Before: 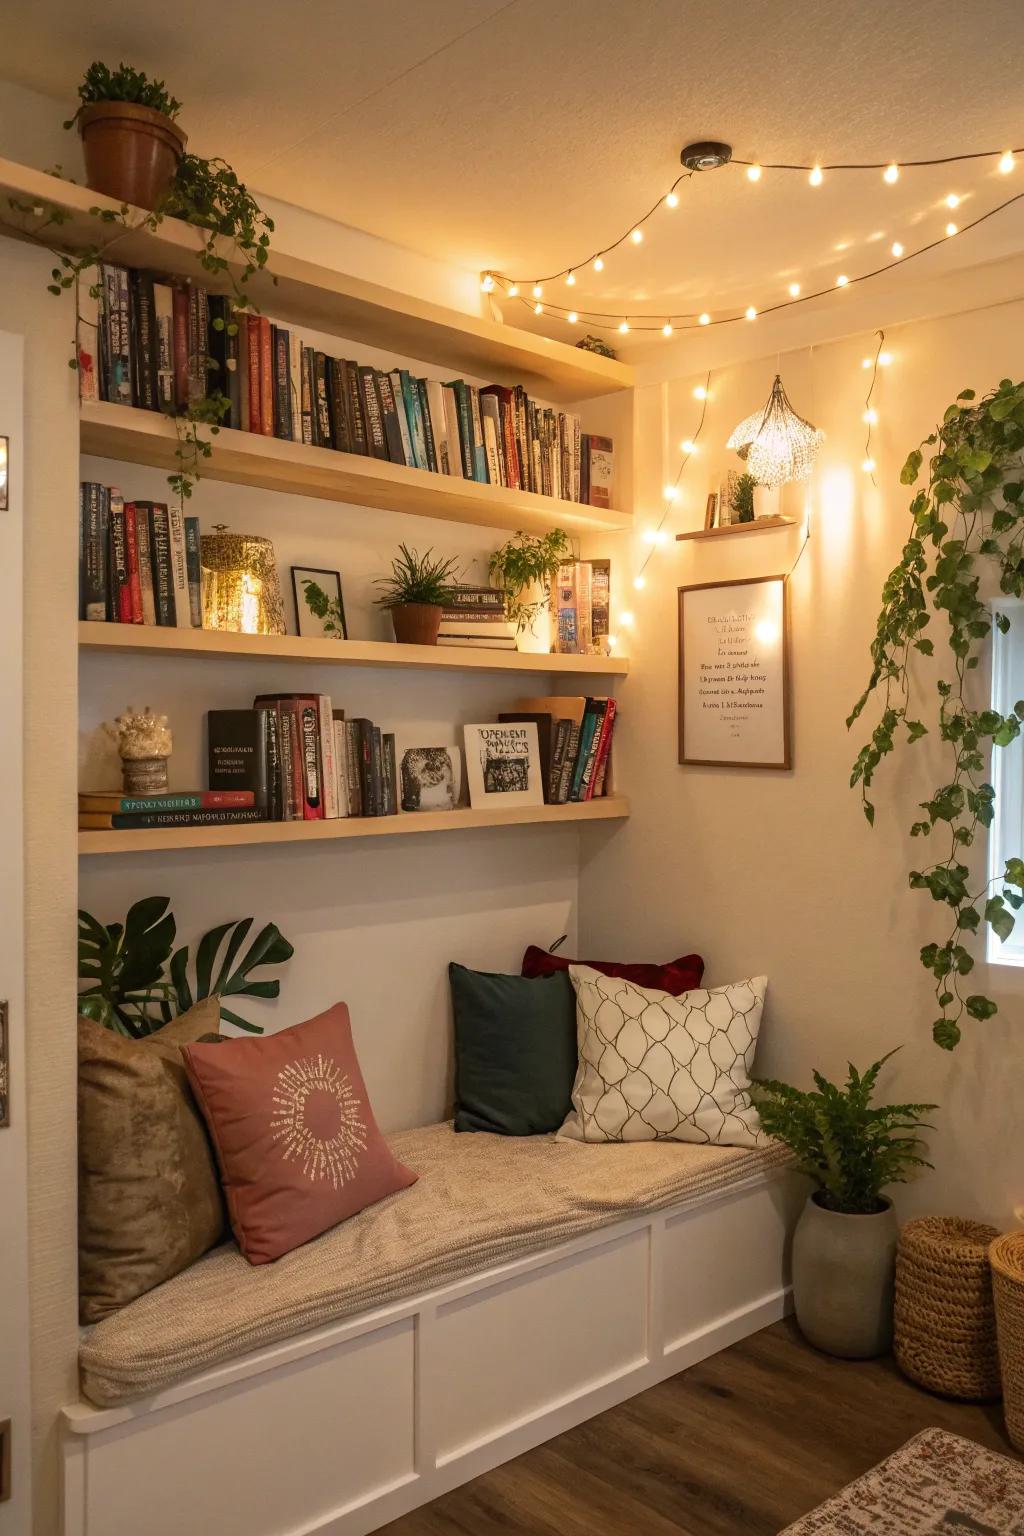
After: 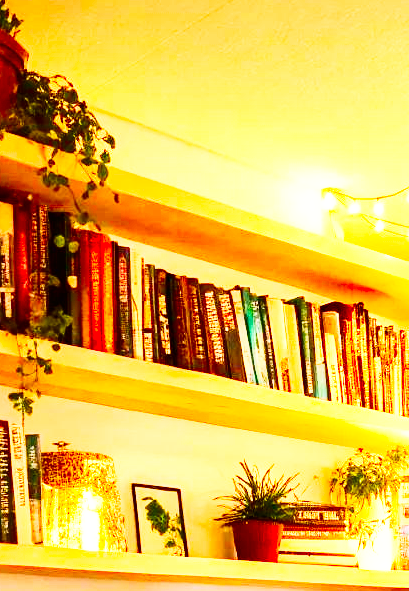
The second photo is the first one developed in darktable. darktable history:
exposure: black level correction 0.001, exposure 0.5 EV, compensate highlight preservation false
crop: left 15.568%, top 5.451%, right 44.41%, bottom 56.058%
contrast brightness saturation: contrast 0.258, brightness 0.024, saturation 0.886
base curve: curves: ch0 [(0, 0) (0.007, 0.004) (0.027, 0.03) (0.046, 0.07) (0.207, 0.54) (0.442, 0.872) (0.673, 0.972) (1, 1)], preserve colors none
velvia: on, module defaults
